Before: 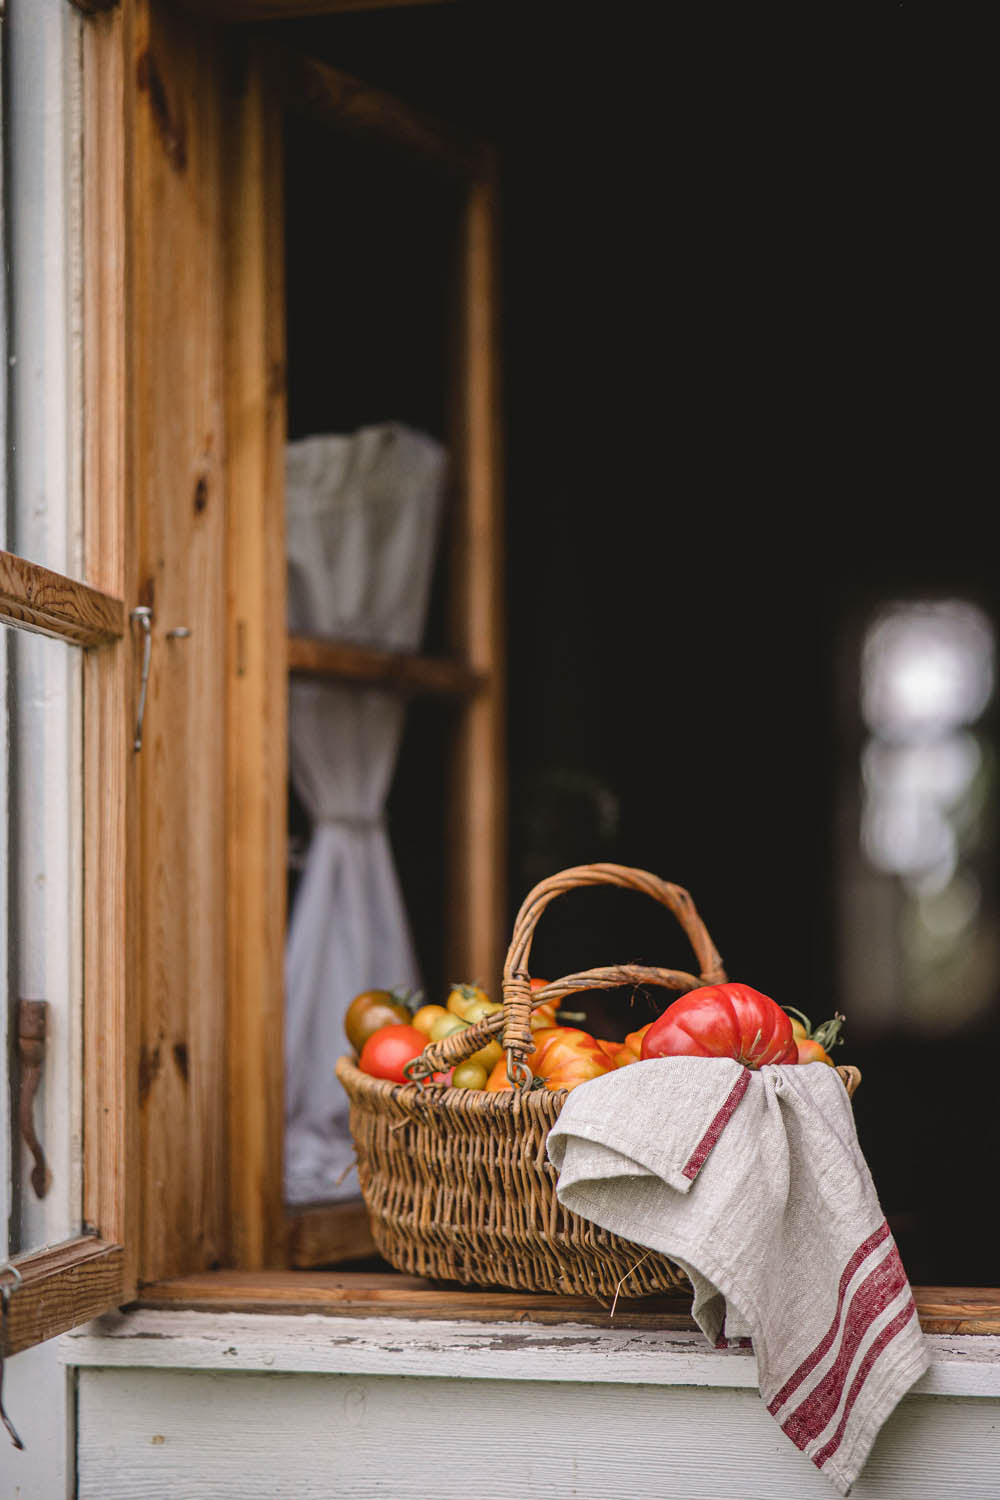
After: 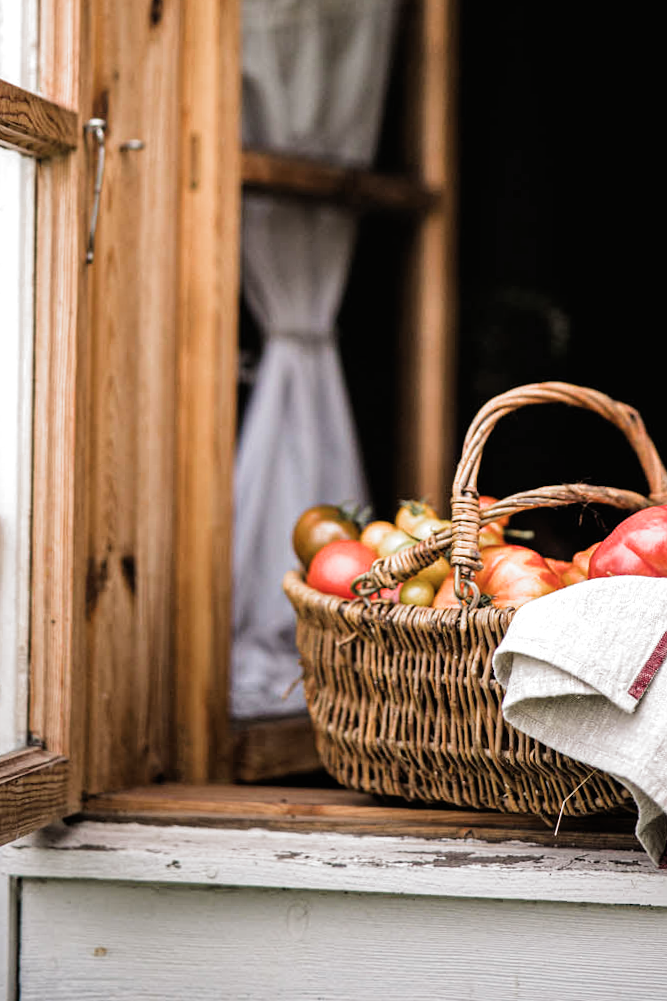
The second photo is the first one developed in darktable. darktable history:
exposure: exposure 0.426 EV, compensate highlight preservation false
graduated density: rotation -180°, offset 27.42
crop and rotate: angle -0.82°, left 3.85%, top 31.828%, right 27.992%
filmic rgb: black relative exposure -8.2 EV, white relative exposure 2.2 EV, threshold 3 EV, hardness 7.11, latitude 75%, contrast 1.325, highlights saturation mix -2%, shadows ↔ highlights balance 30%, preserve chrominance RGB euclidean norm, color science v5 (2021), contrast in shadows safe, contrast in highlights safe, enable highlight reconstruction true
